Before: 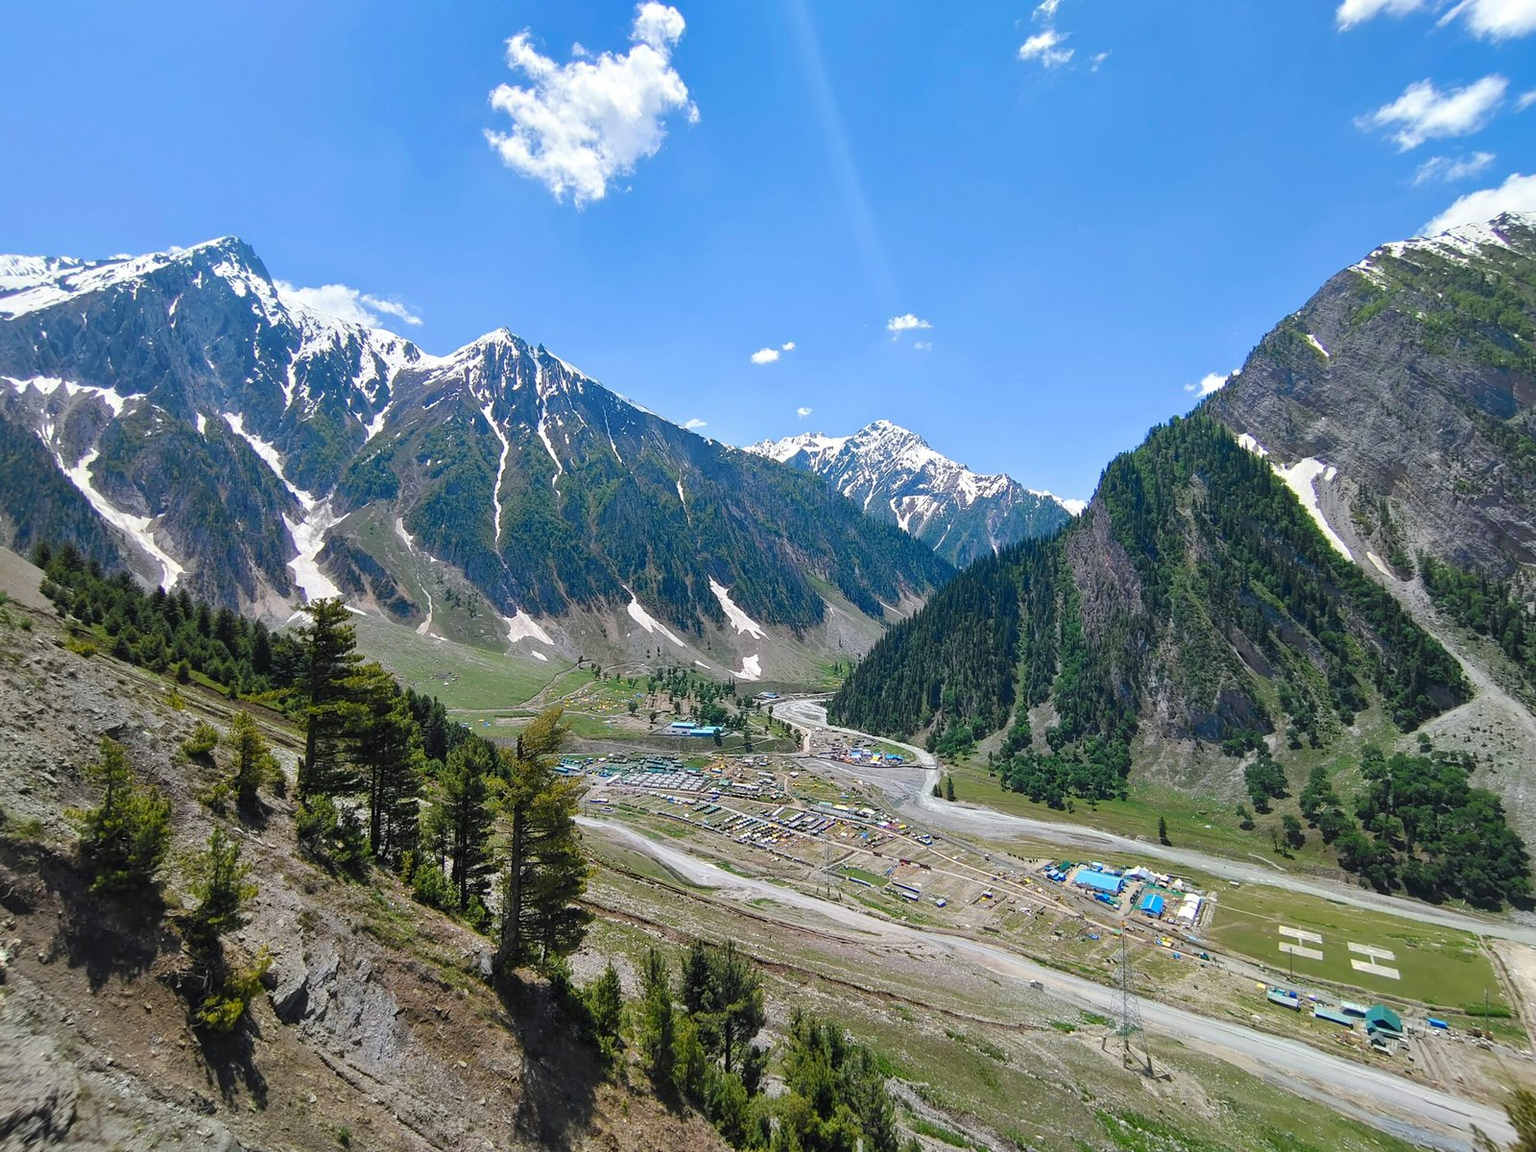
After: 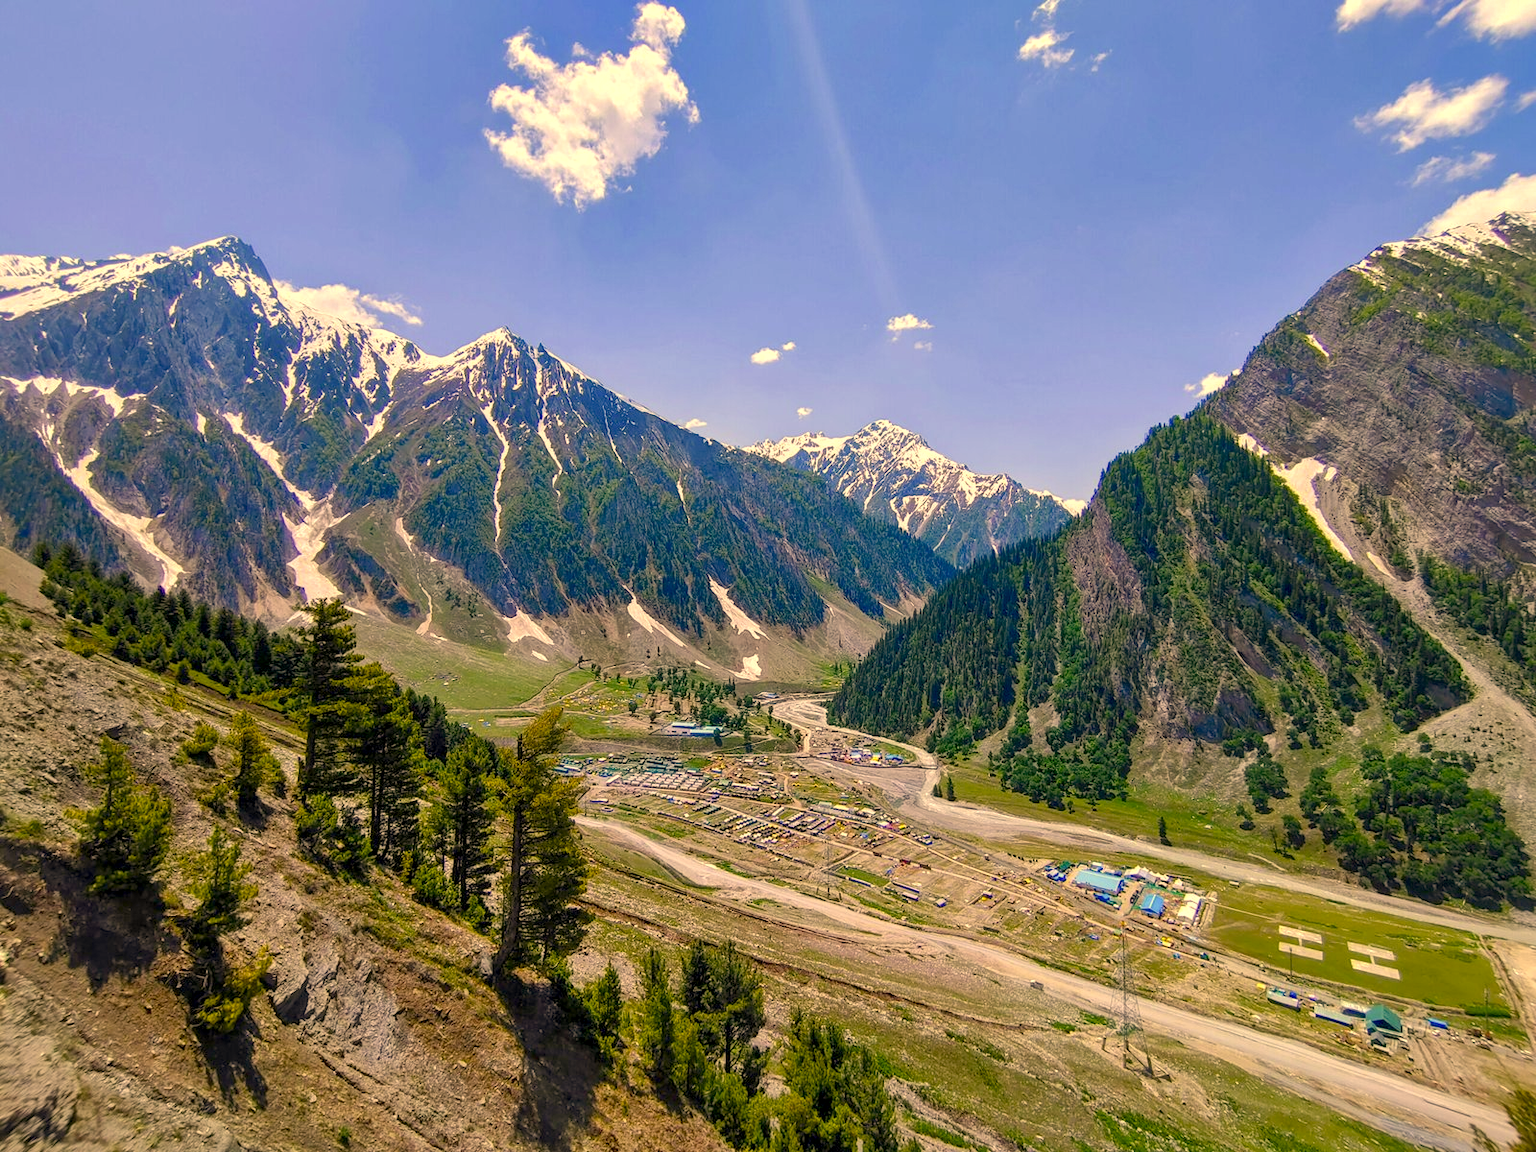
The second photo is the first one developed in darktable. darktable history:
color correction: highlights a* 14.77, highlights b* 32.25
color balance rgb: perceptual saturation grading › global saturation 20%, perceptual saturation grading › highlights -24.722%, perceptual saturation grading › shadows 25.295%, global vibrance 20%
shadows and highlights: on, module defaults
exposure: black level correction 0.002, compensate highlight preservation false
local contrast: detail 130%
